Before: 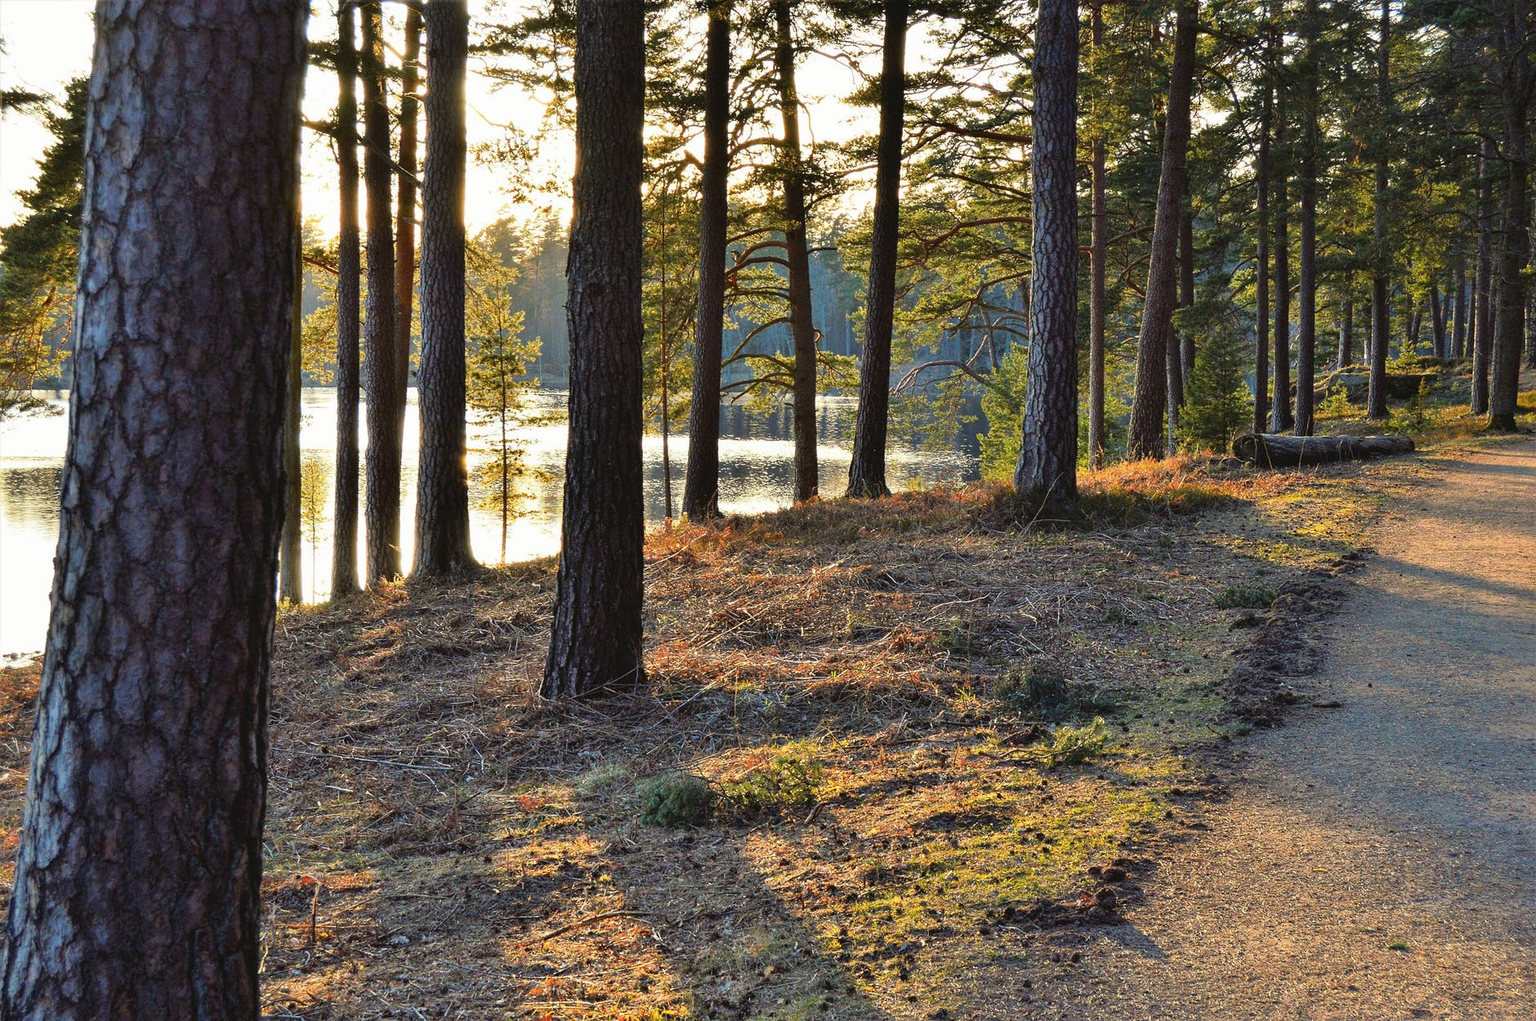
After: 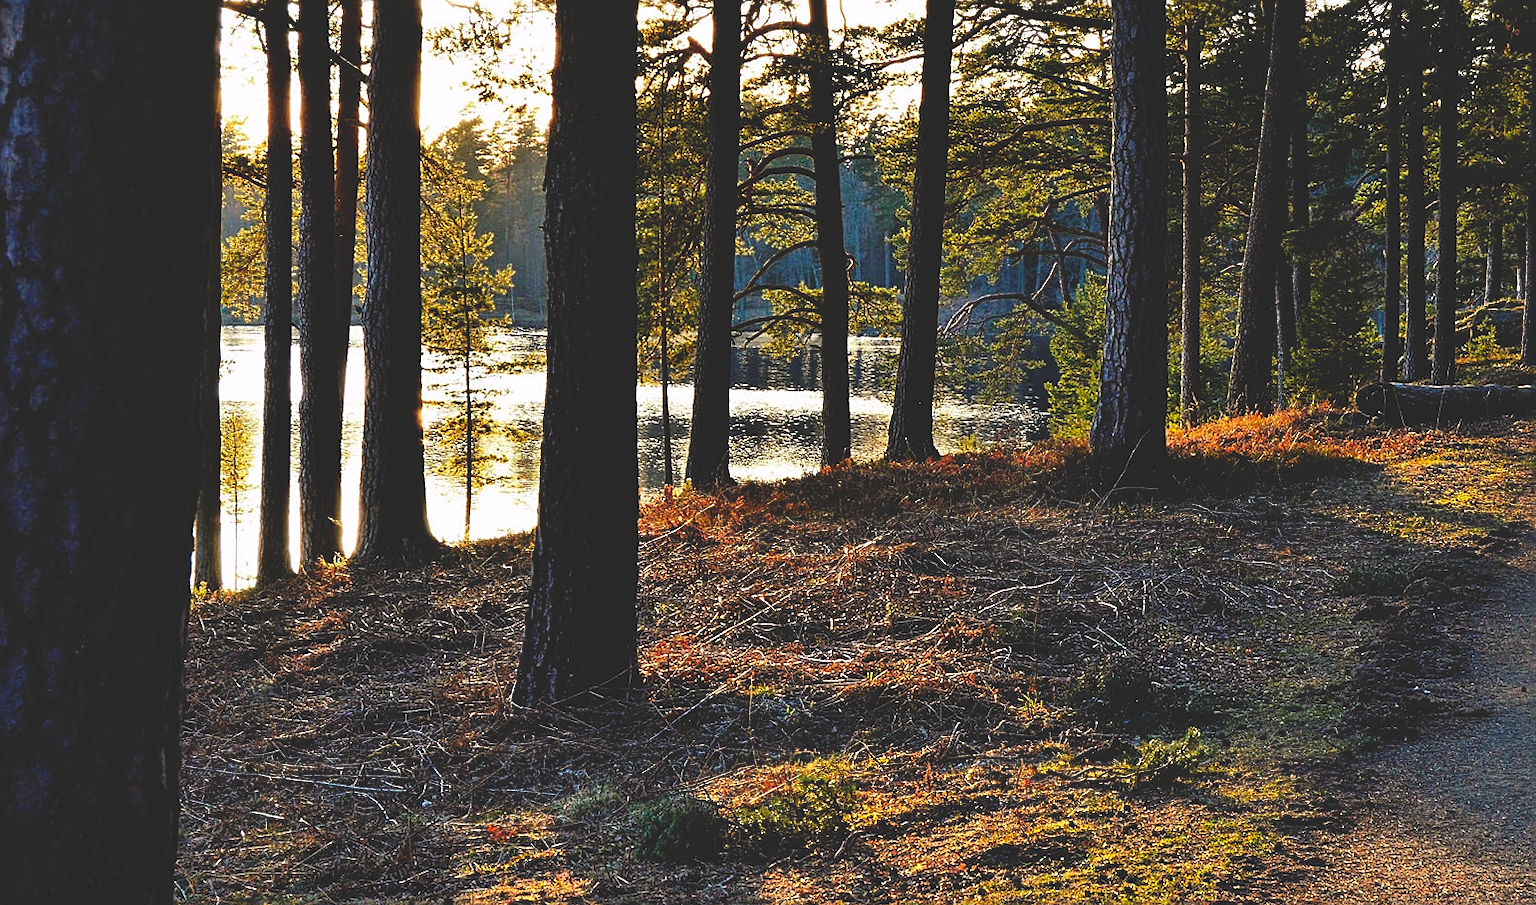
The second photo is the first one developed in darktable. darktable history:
crop: left 7.856%, top 11.836%, right 10.12%, bottom 15.387%
white balance: red 1.009, blue 1.027
base curve: curves: ch0 [(0, 0.02) (0.083, 0.036) (1, 1)], preserve colors none
sharpen: on, module defaults
